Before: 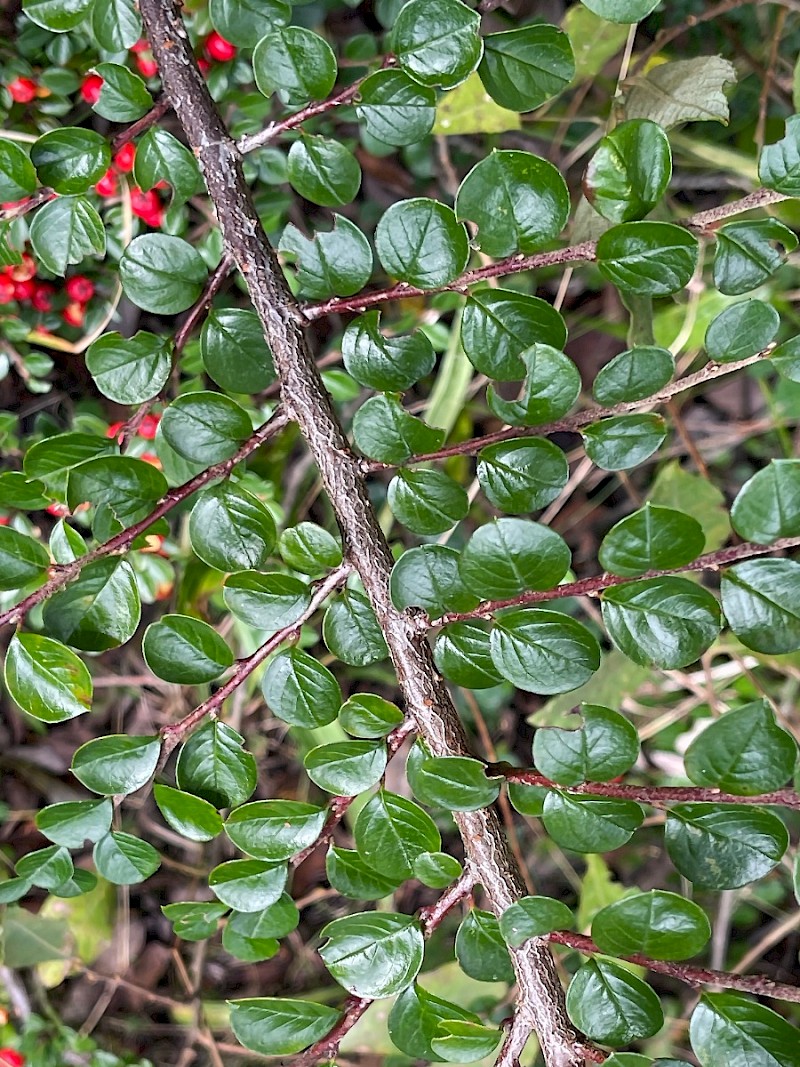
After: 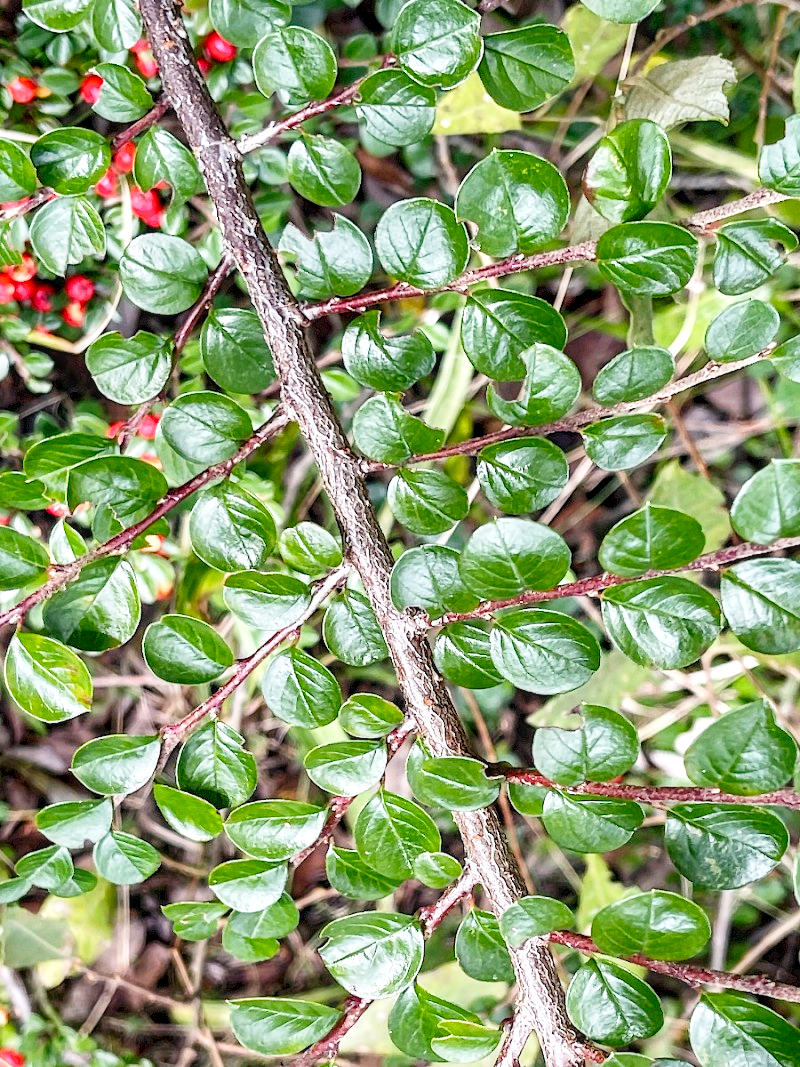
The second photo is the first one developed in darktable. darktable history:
base curve: curves: ch0 [(0, 0) (0.008, 0.007) (0.022, 0.029) (0.048, 0.089) (0.092, 0.197) (0.191, 0.399) (0.275, 0.534) (0.357, 0.65) (0.477, 0.78) (0.542, 0.833) (0.799, 0.973) (1, 1)], preserve colors none
local contrast: on, module defaults
